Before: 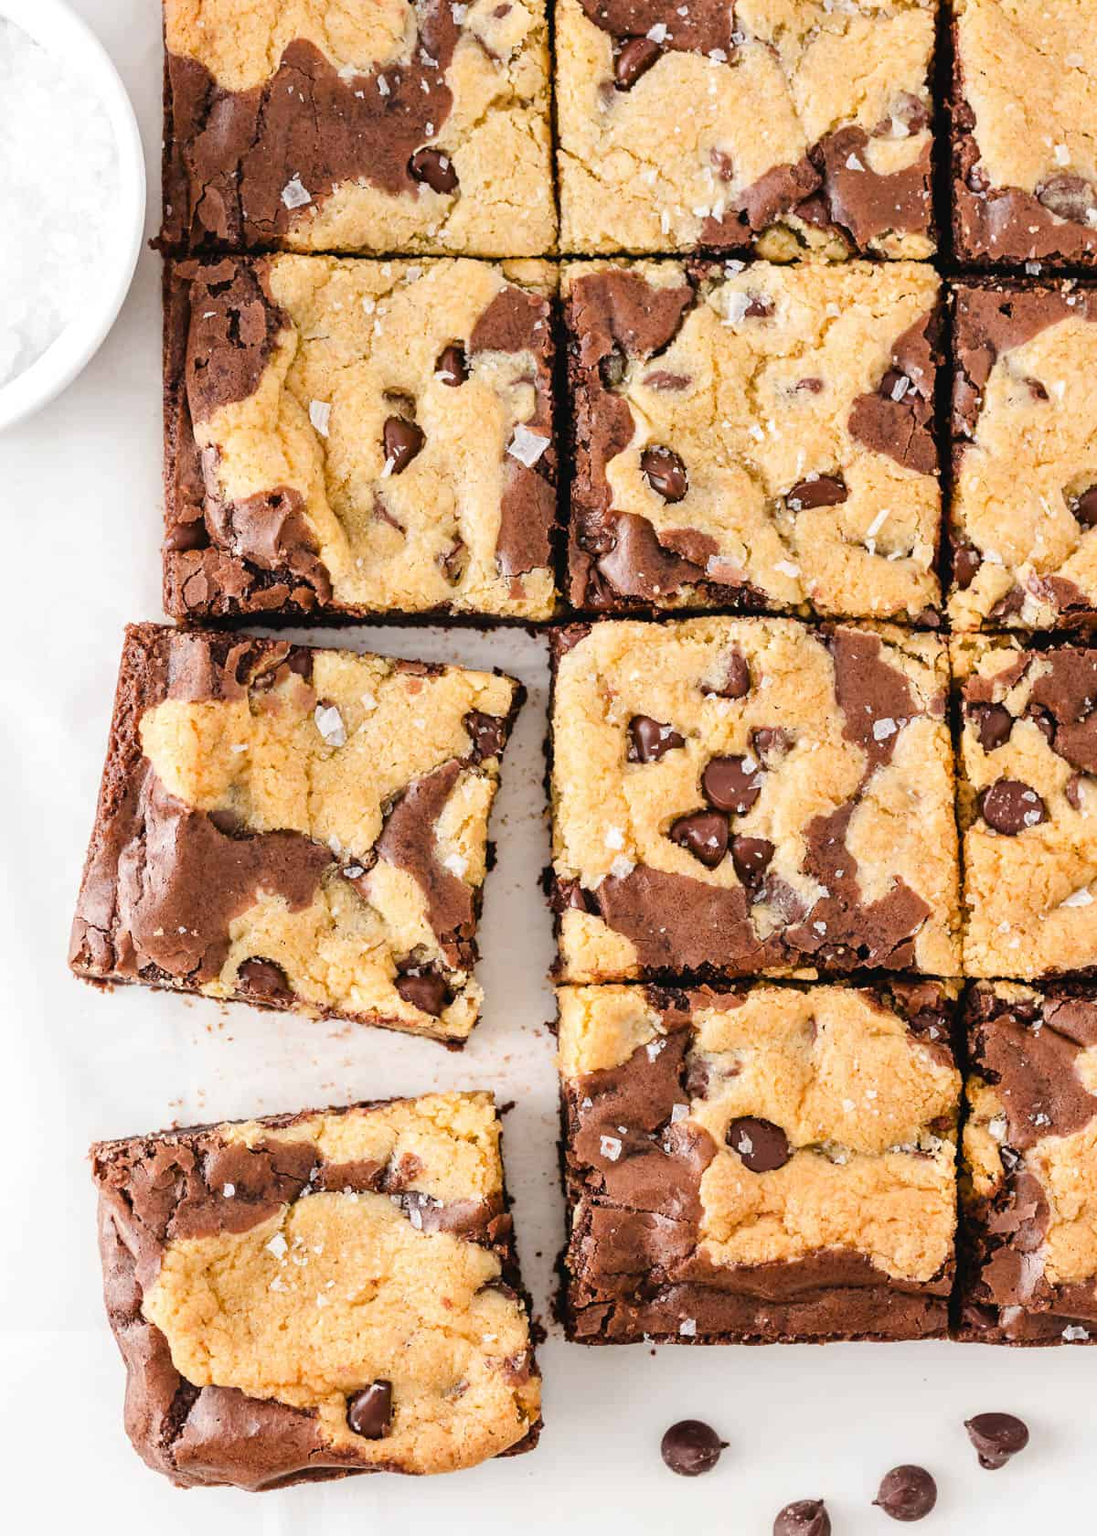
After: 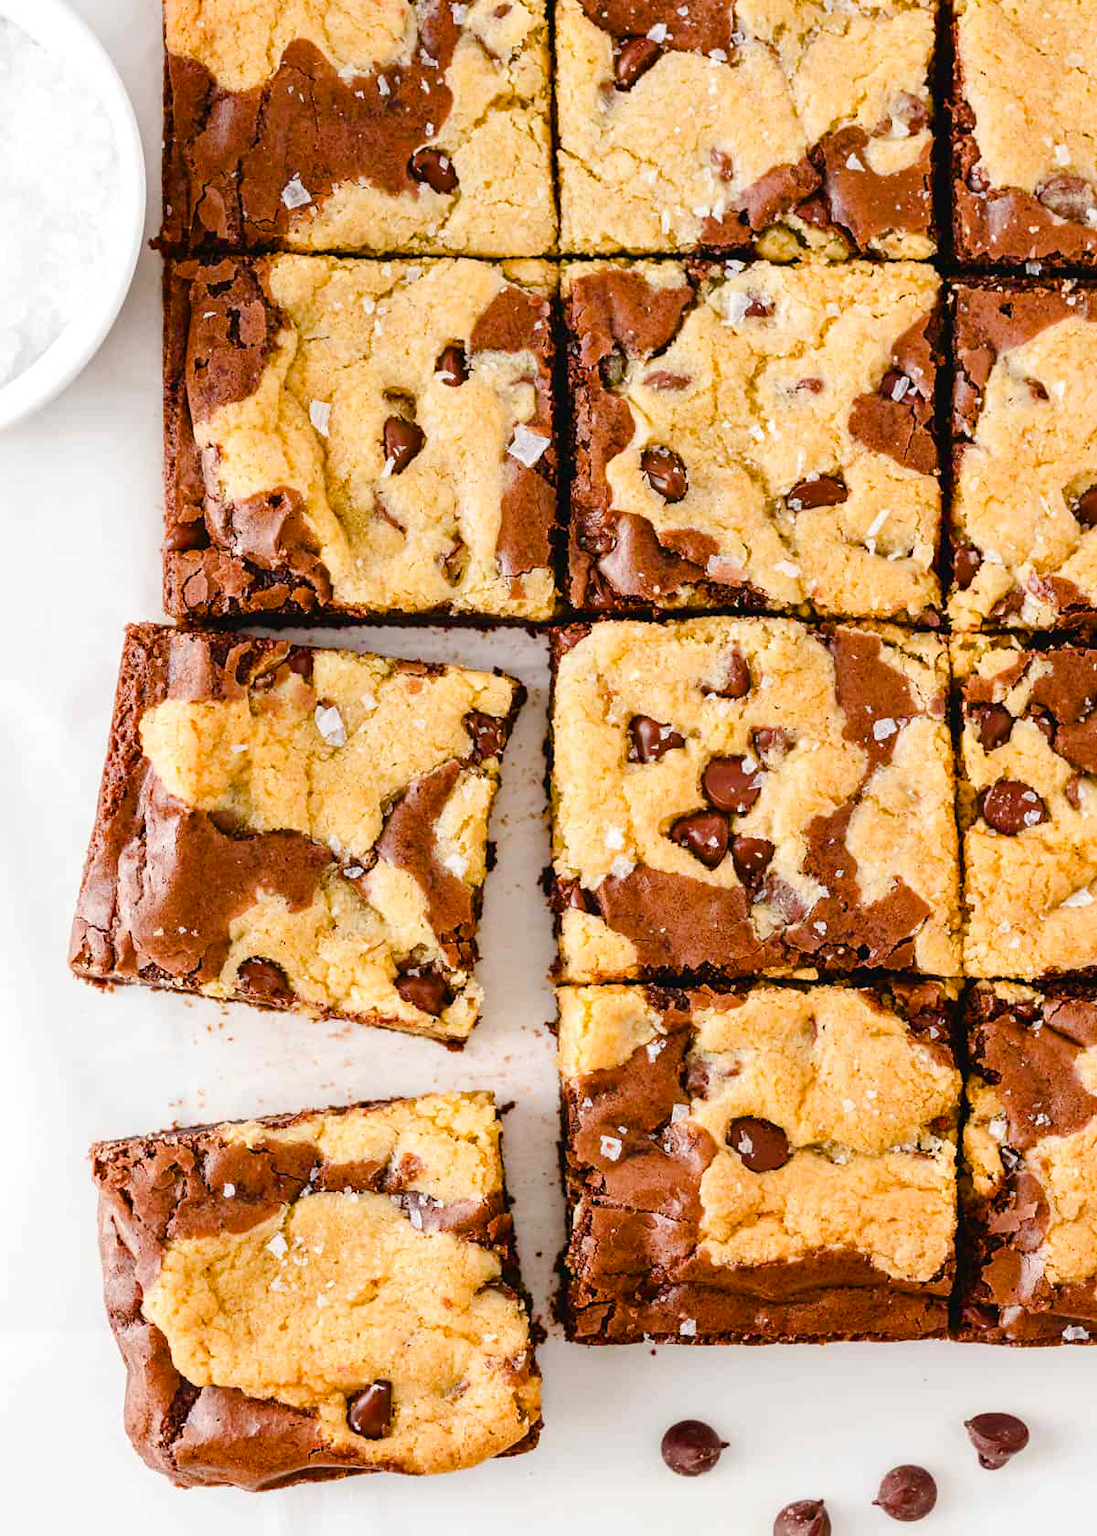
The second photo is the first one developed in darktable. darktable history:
color balance rgb: linear chroma grading › global chroma 14.761%, perceptual saturation grading › global saturation 19.748%, perceptual saturation grading › highlights -25.748%, perceptual saturation grading › shadows 50.235%
